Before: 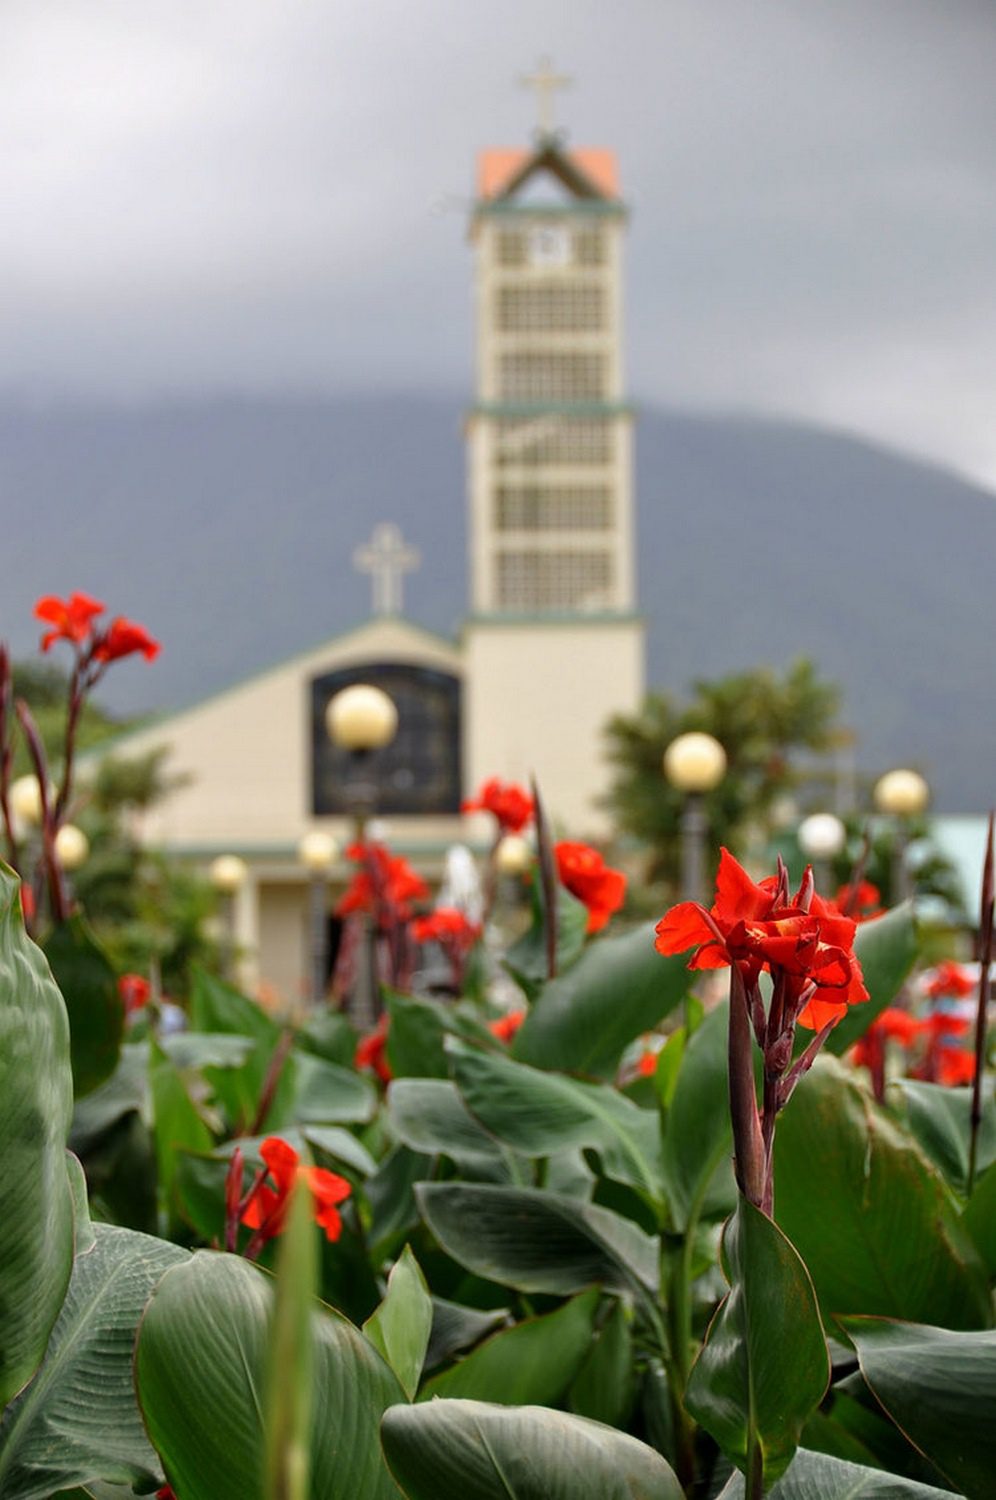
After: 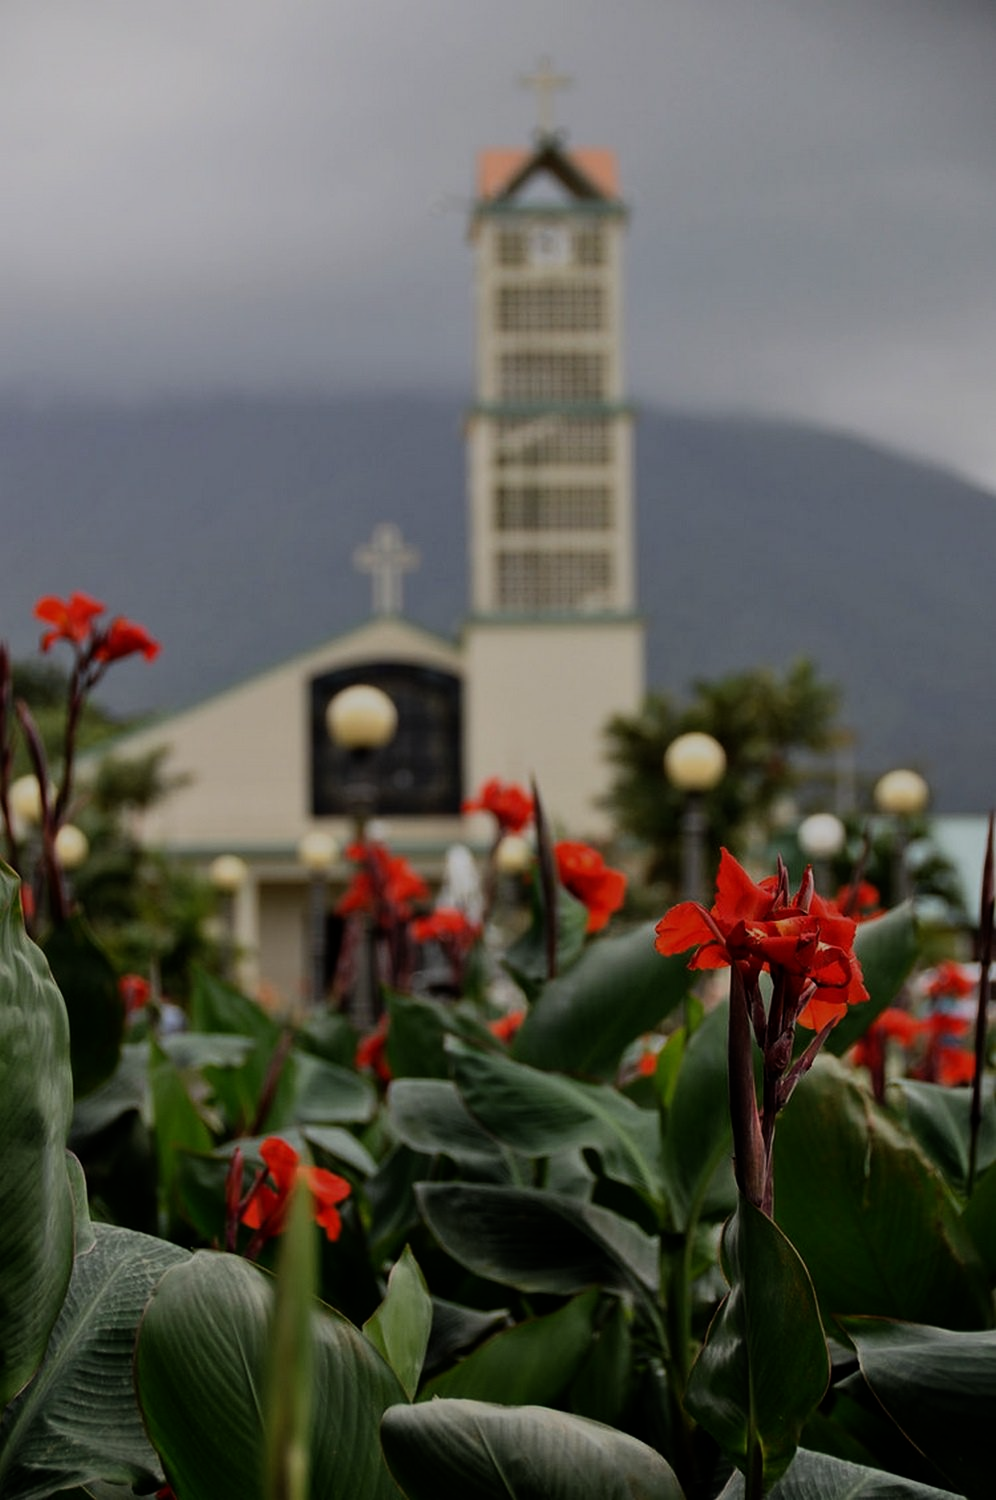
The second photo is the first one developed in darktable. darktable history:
filmic rgb: black relative exposure -7.5 EV, white relative exposure 5 EV, hardness 3.31, contrast 1.3, contrast in shadows safe
exposure: exposure -1 EV, compensate highlight preservation false
